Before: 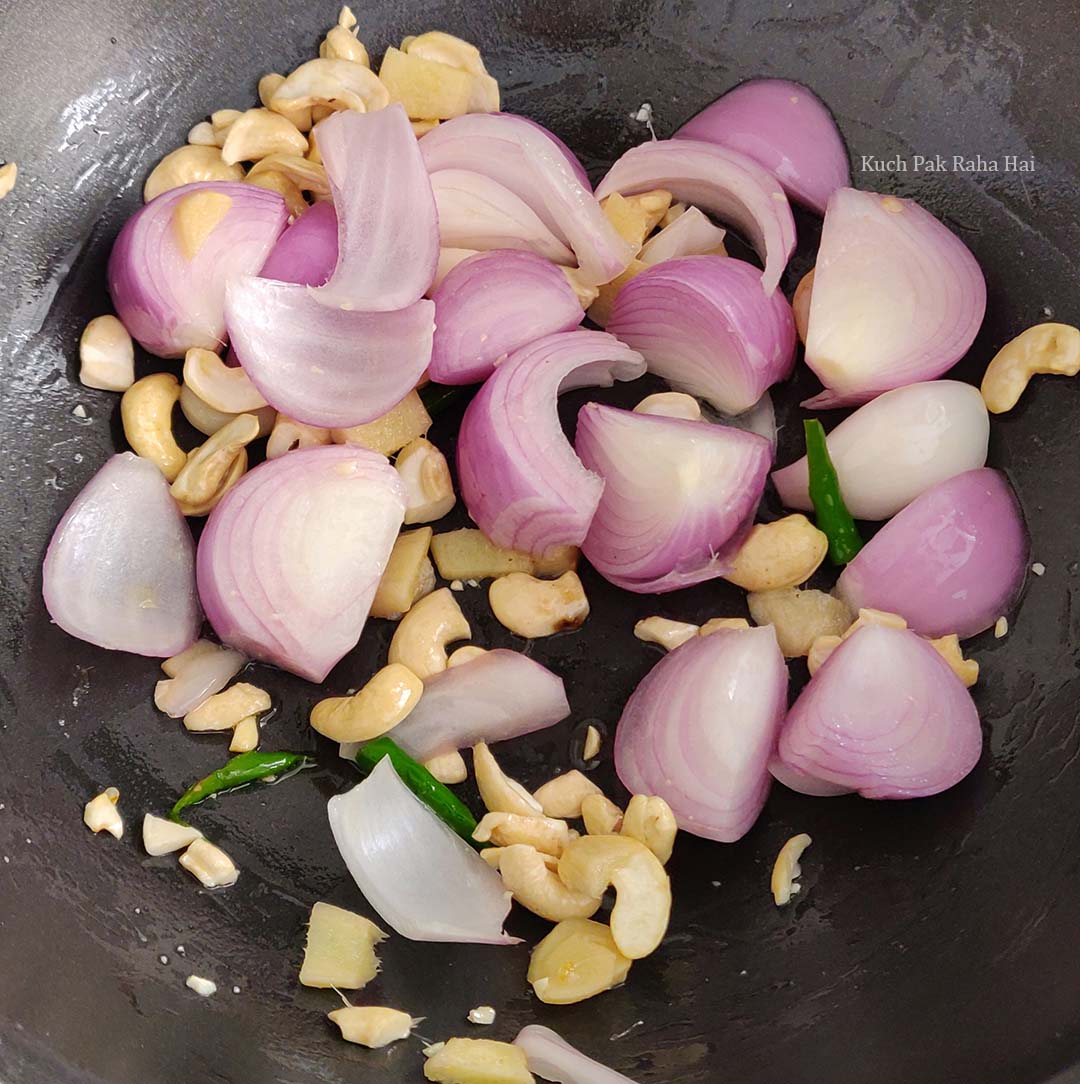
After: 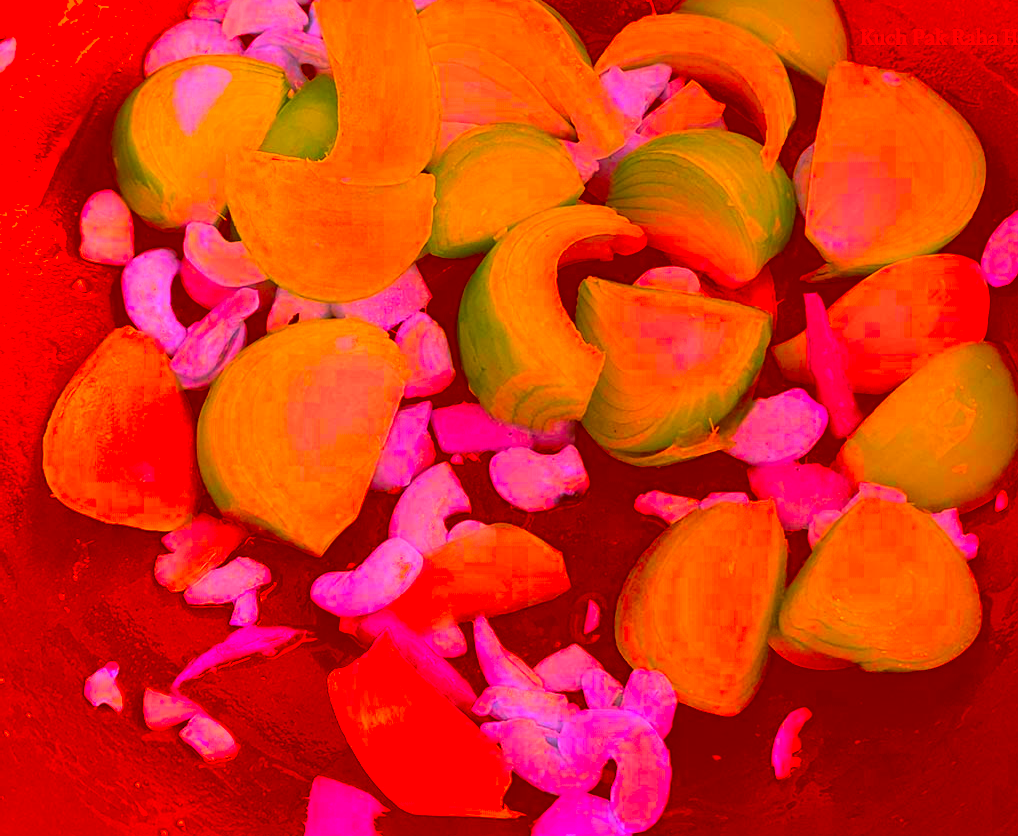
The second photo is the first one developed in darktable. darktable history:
color correction: highlights a* -39.68, highlights b* -40, shadows a* -40, shadows b* -40, saturation -3
tone equalizer: on, module defaults
crop and rotate: angle 0.03°, top 11.643%, right 5.651%, bottom 11.189%
